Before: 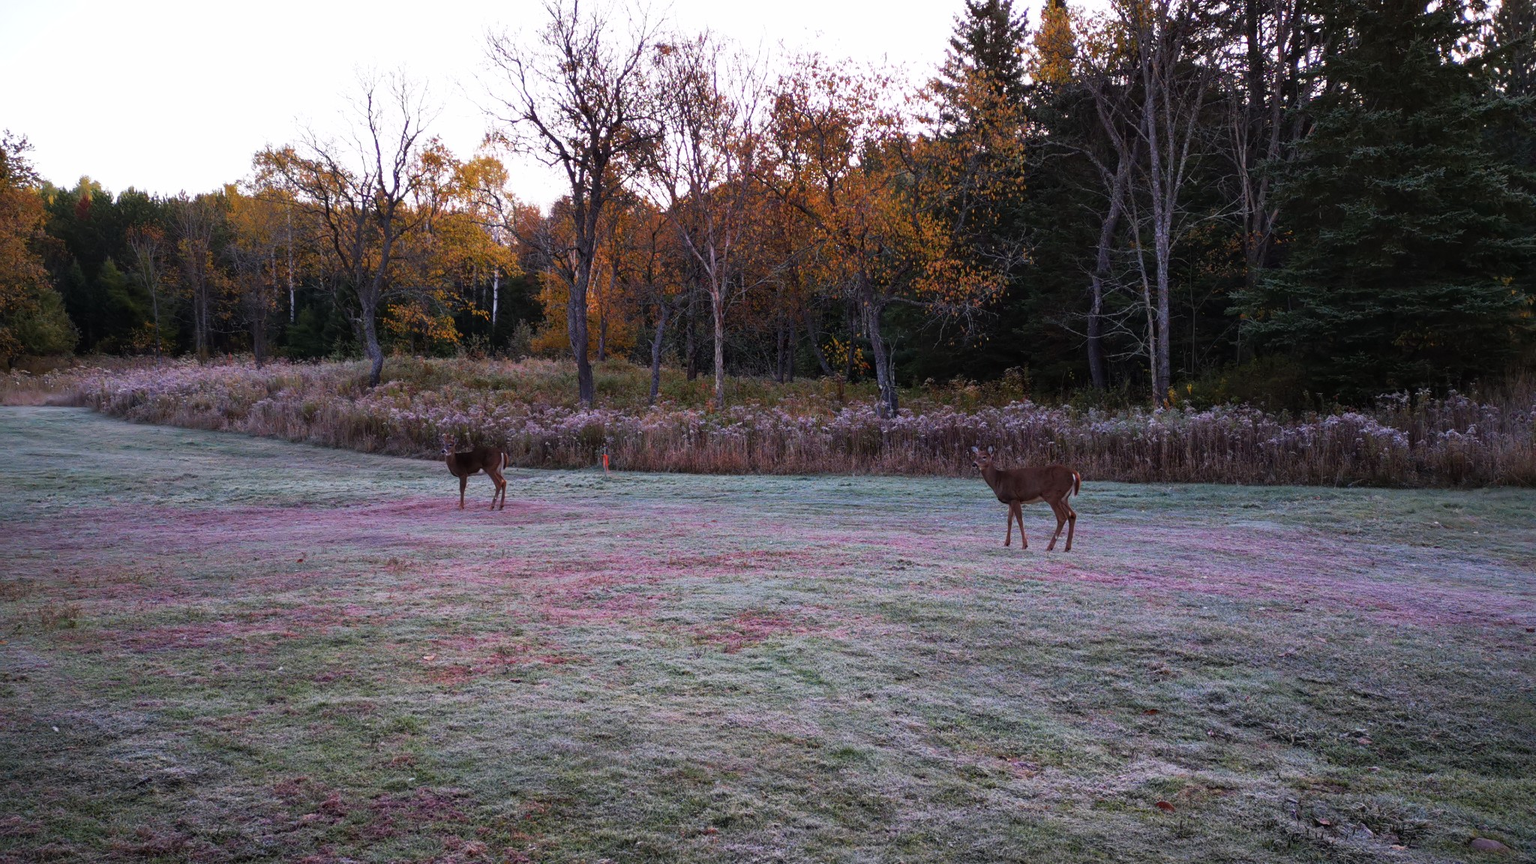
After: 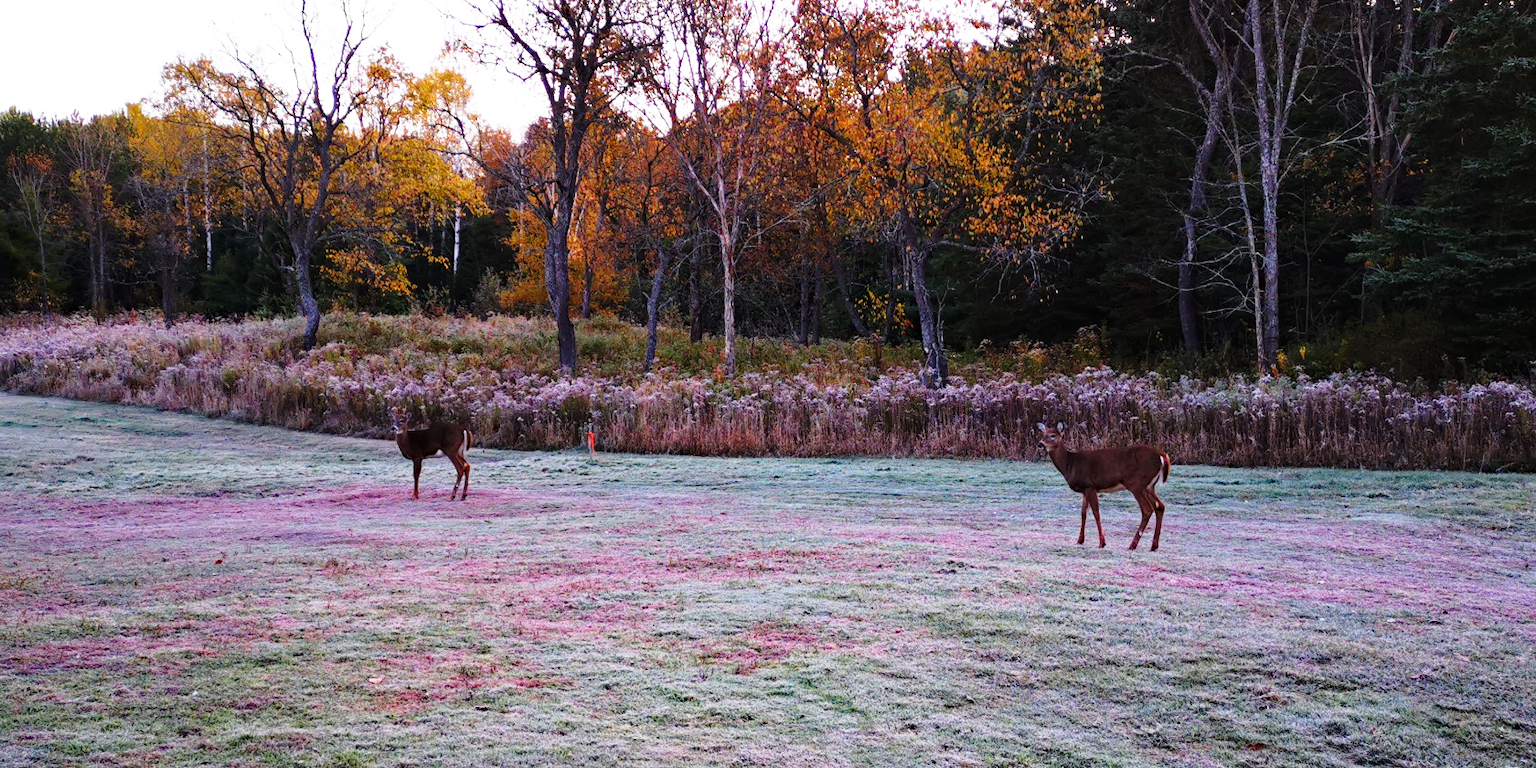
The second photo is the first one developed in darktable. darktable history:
haze removal: strength 0.299, distance 0.256, compatibility mode true, adaptive false
base curve: curves: ch0 [(0, 0) (0.028, 0.03) (0.121, 0.232) (0.46, 0.748) (0.859, 0.968) (1, 1)], preserve colors none
crop: left 7.897%, top 11.568%, right 10.025%, bottom 15.411%
